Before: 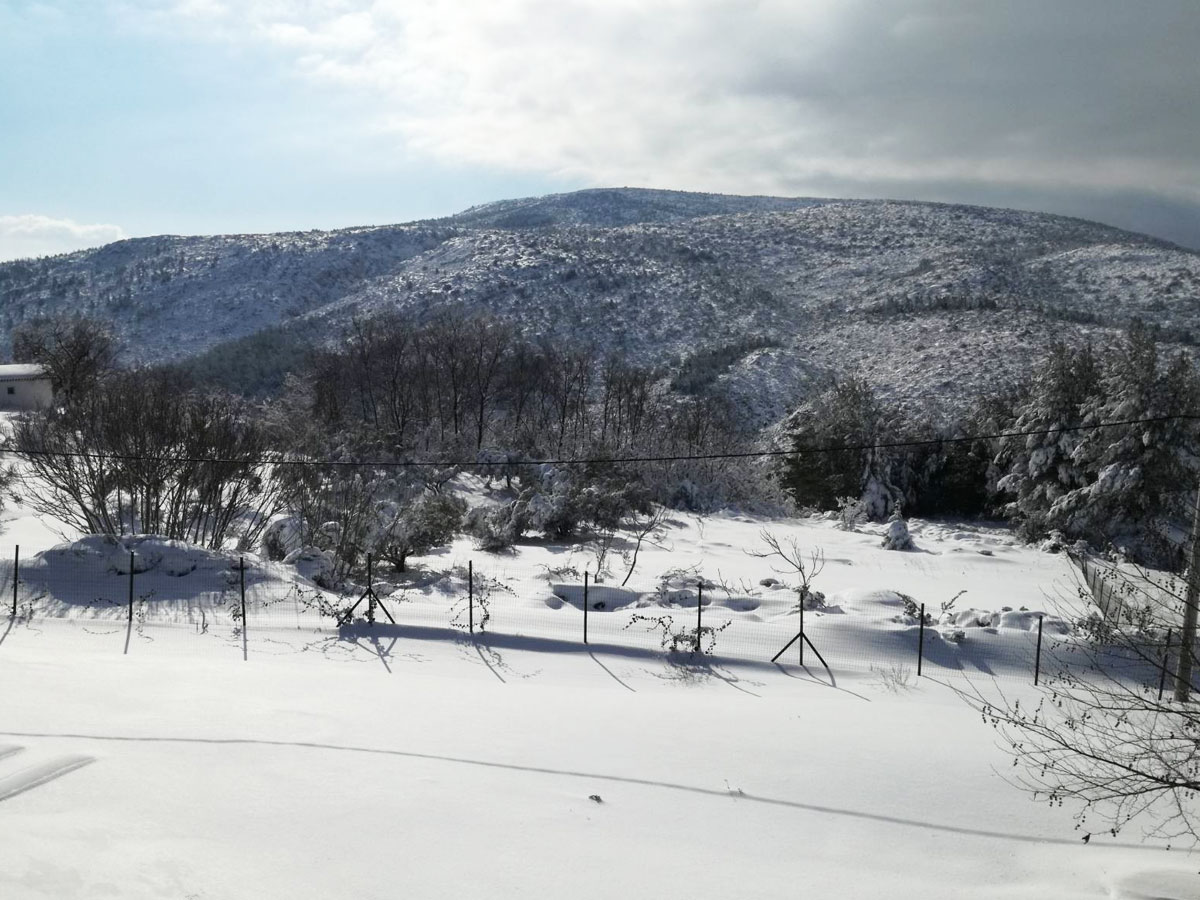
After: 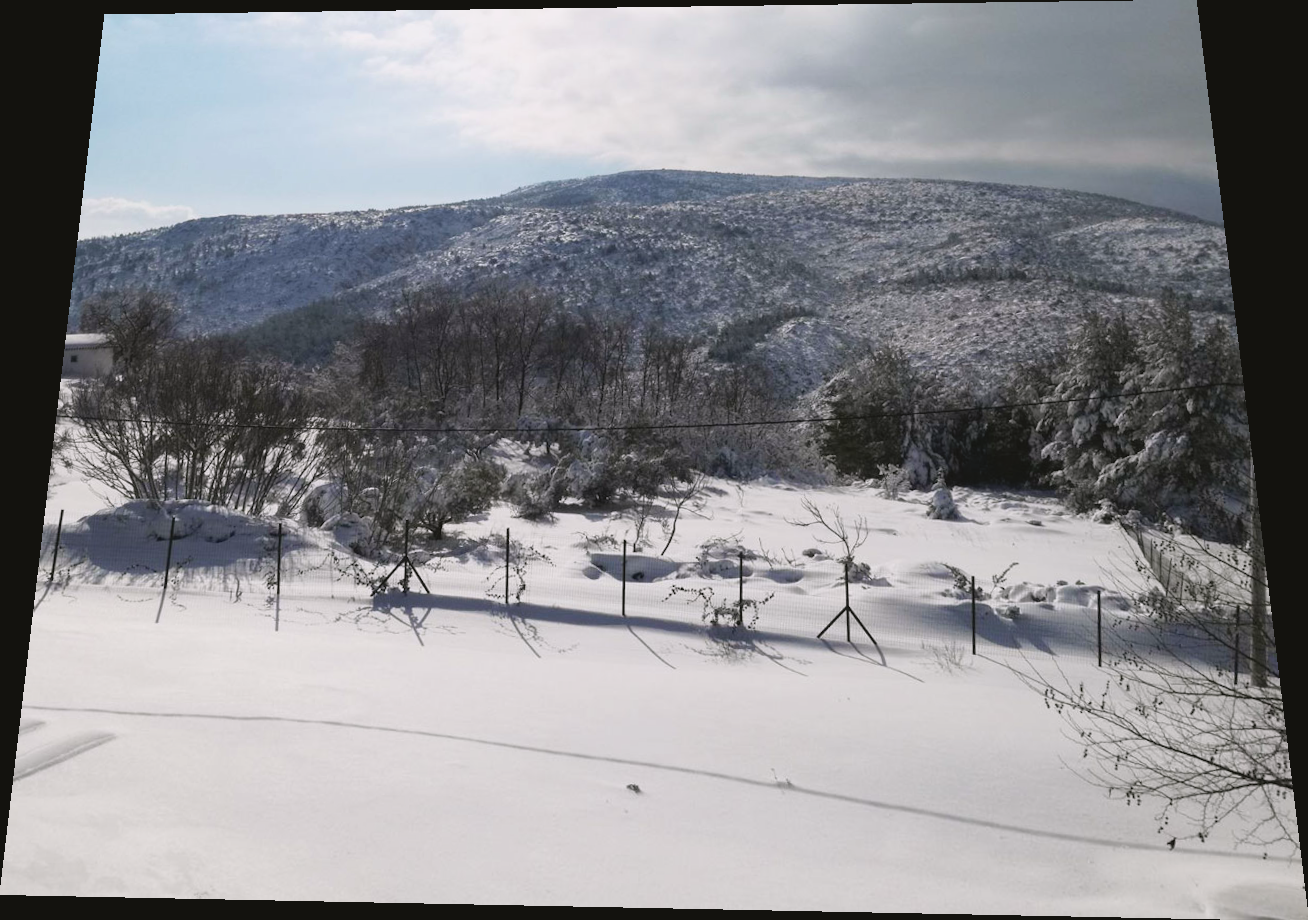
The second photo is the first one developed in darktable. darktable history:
contrast brightness saturation: contrast -0.11
rotate and perspective: rotation 0.128°, lens shift (vertical) -0.181, lens shift (horizontal) -0.044, shear 0.001, automatic cropping off
color correction: highlights a* 3.12, highlights b* -1.55, shadows a* -0.101, shadows b* 2.52, saturation 0.98
